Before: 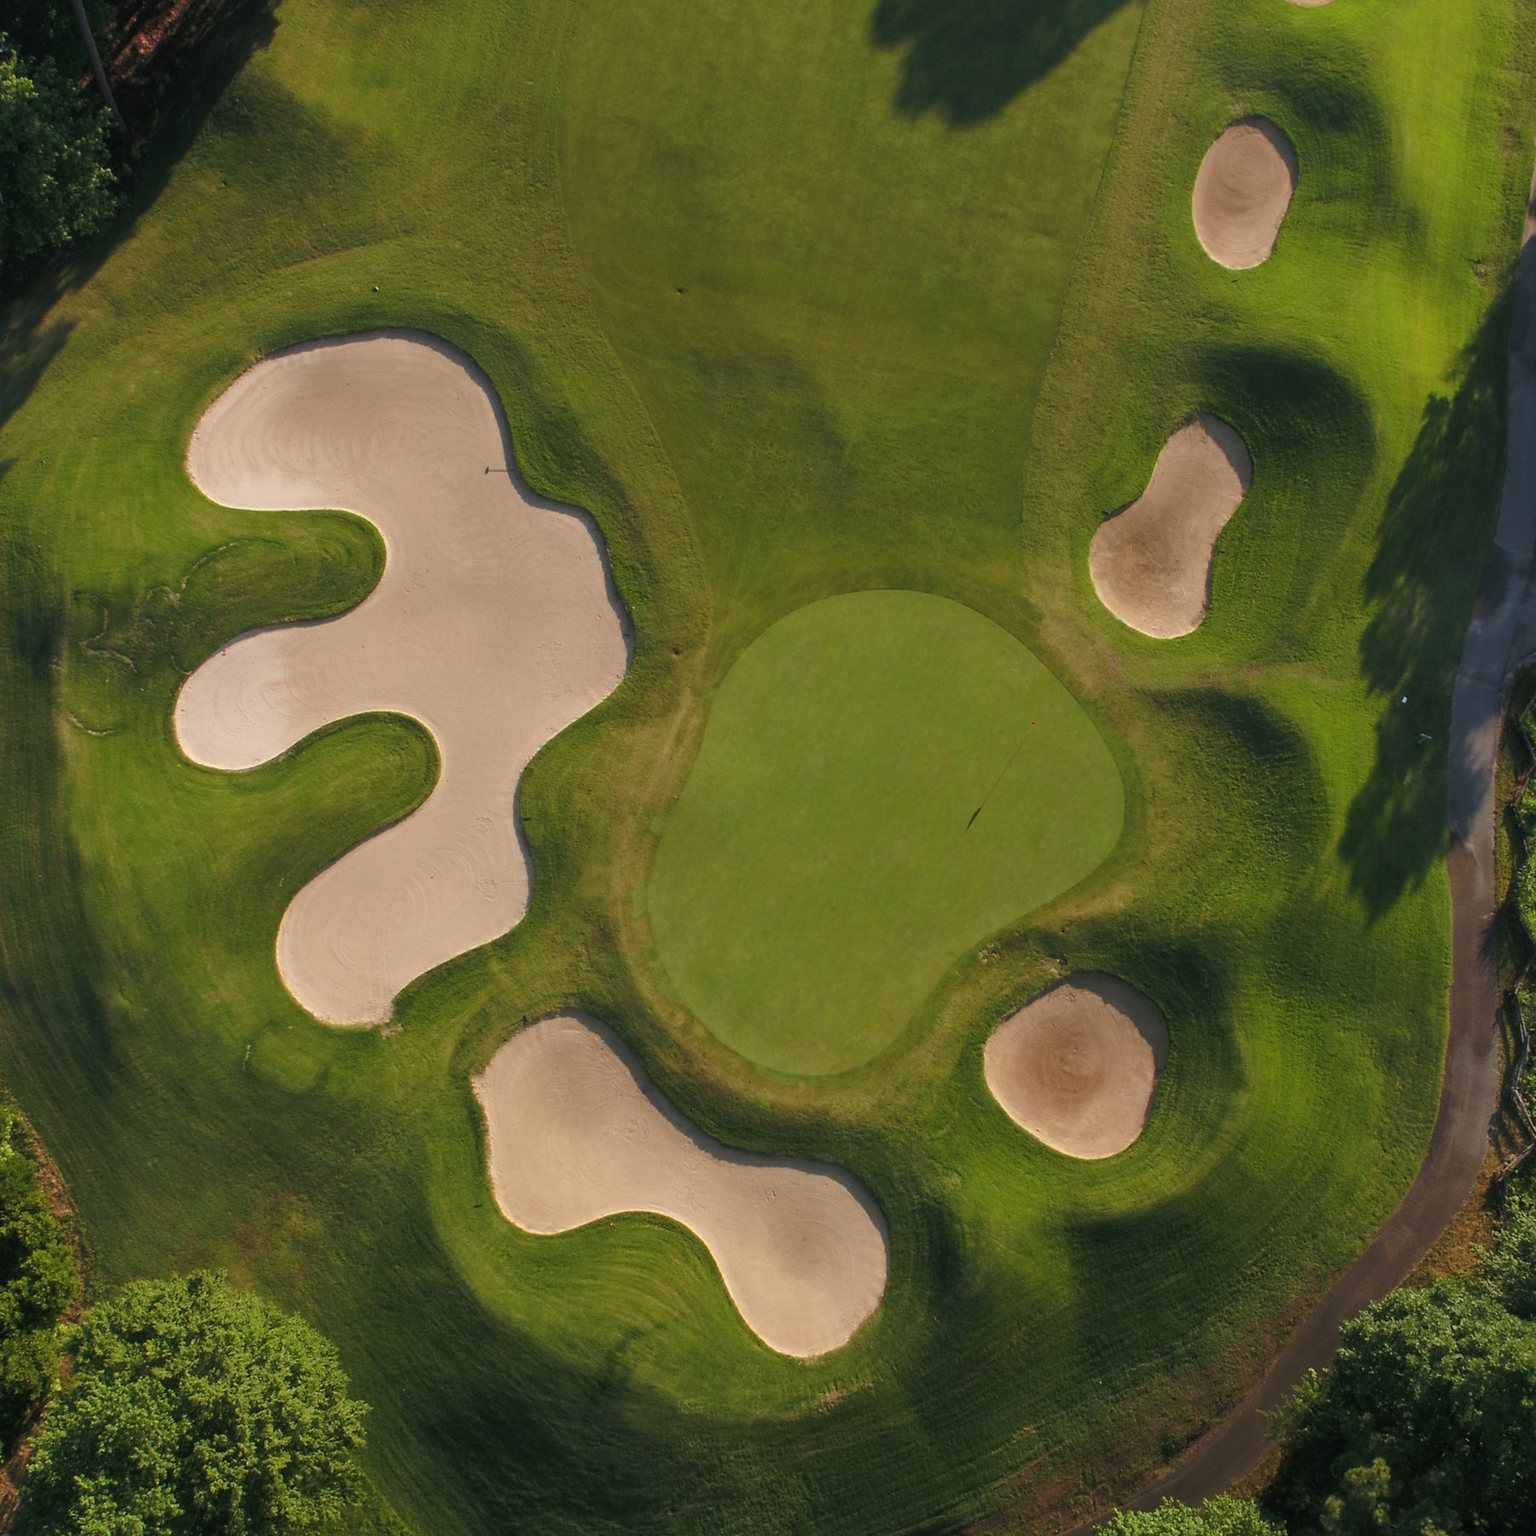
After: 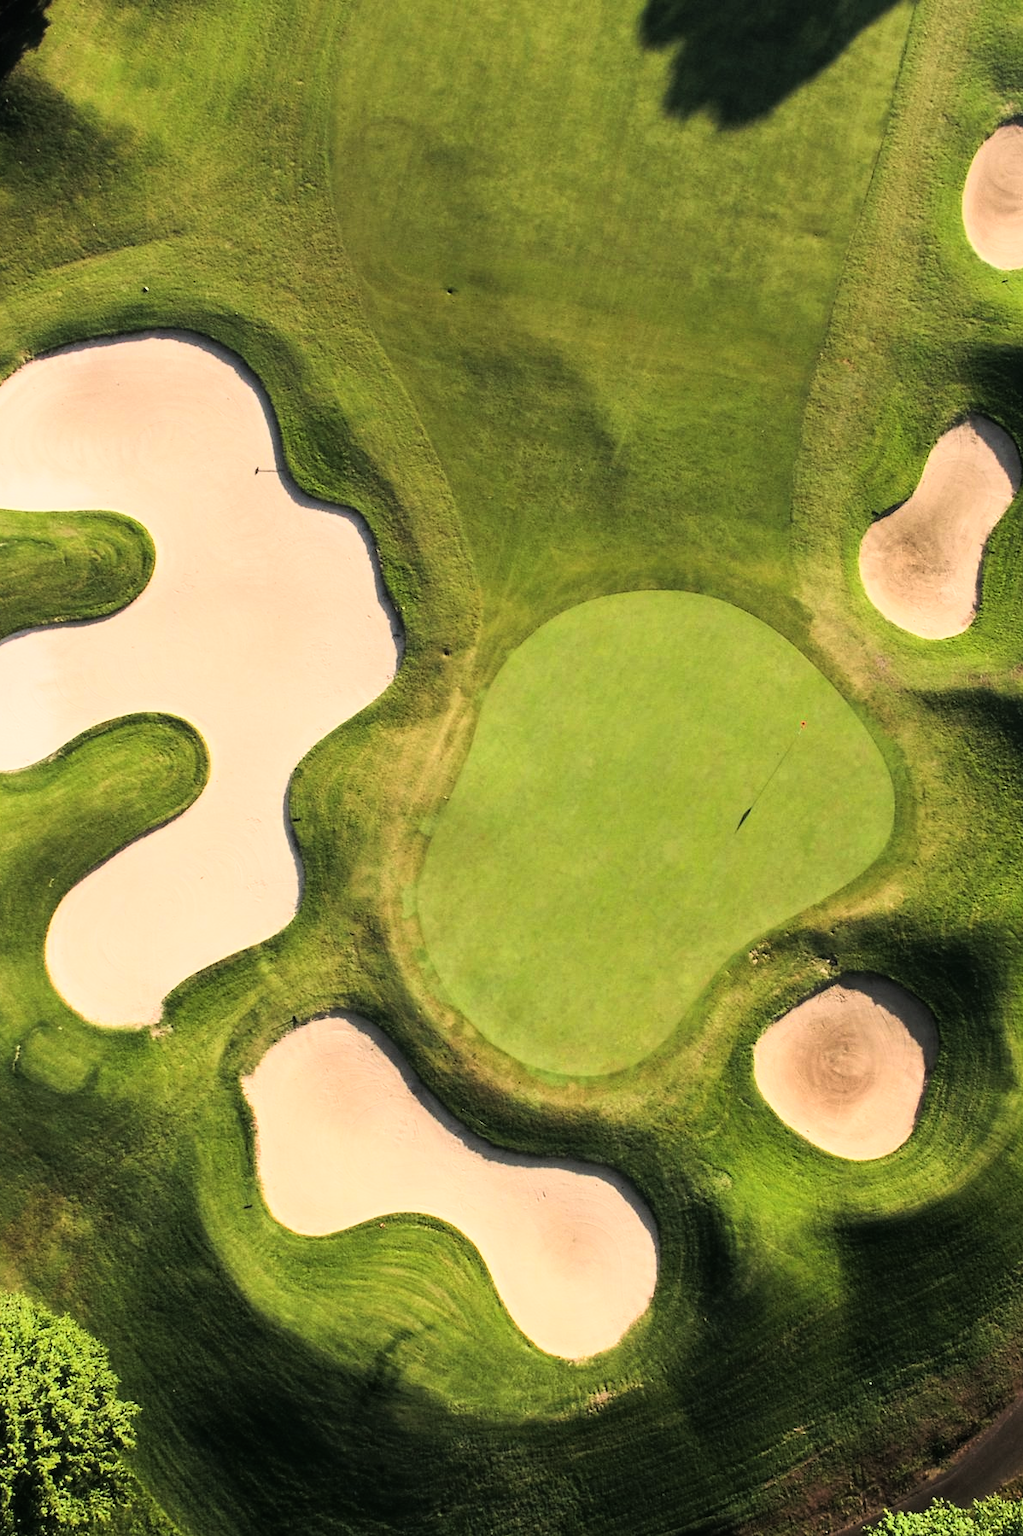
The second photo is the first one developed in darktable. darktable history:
exposure: exposure -0.021 EV, compensate highlight preservation false
rgb curve: curves: ch0 [(0, 0) (0.21, 0.15) (0.24, 0.21) (0.5, 0.75) (0.75, 0.96) (0.89, 0.99) (1, 1)]; ch1 [(0, 0.02) (0.21, 0.13) (0.25, 0.2) (0.5, 0.67) (0.75, 0.9) (0.89, 0.97) (1, 1)]; ch2 [(0, 0.02) (0.21, 0.13) (0.25, 0.2) (0.5, 0.67) (0.75, 0.9) (0.89, 0.97) (1, 1)], compensate middle gray true
crop and rotate: left 15.055%, right 18.278%
